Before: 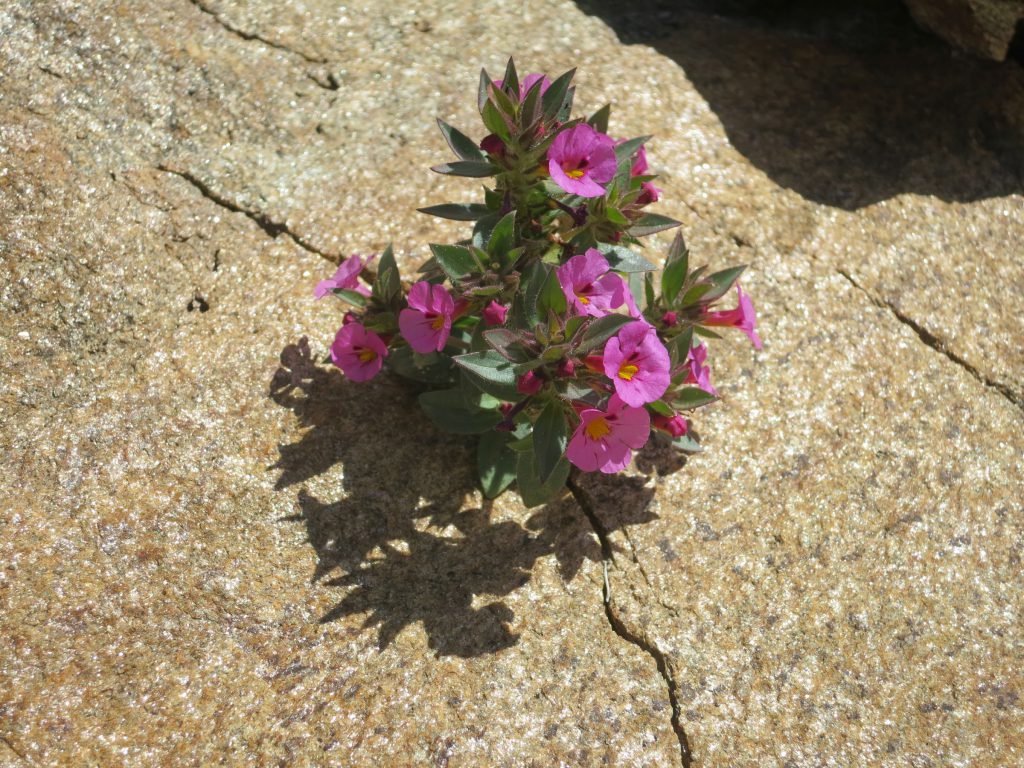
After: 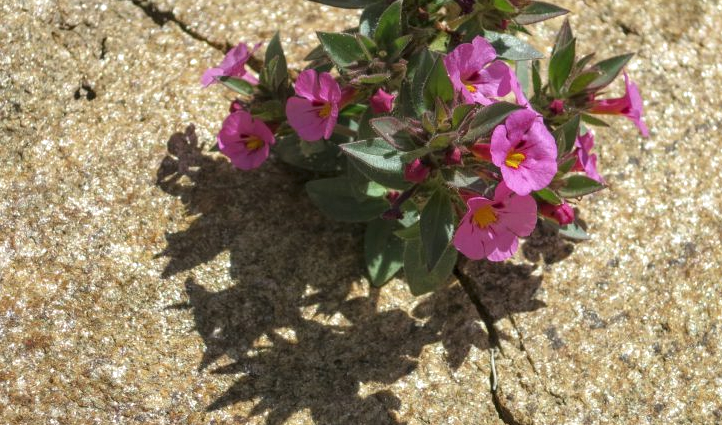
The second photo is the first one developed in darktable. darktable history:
crop: left 11.123%, top 27.61%, right 18.3%, bottom 17.034%
local contrast: detail 130%
